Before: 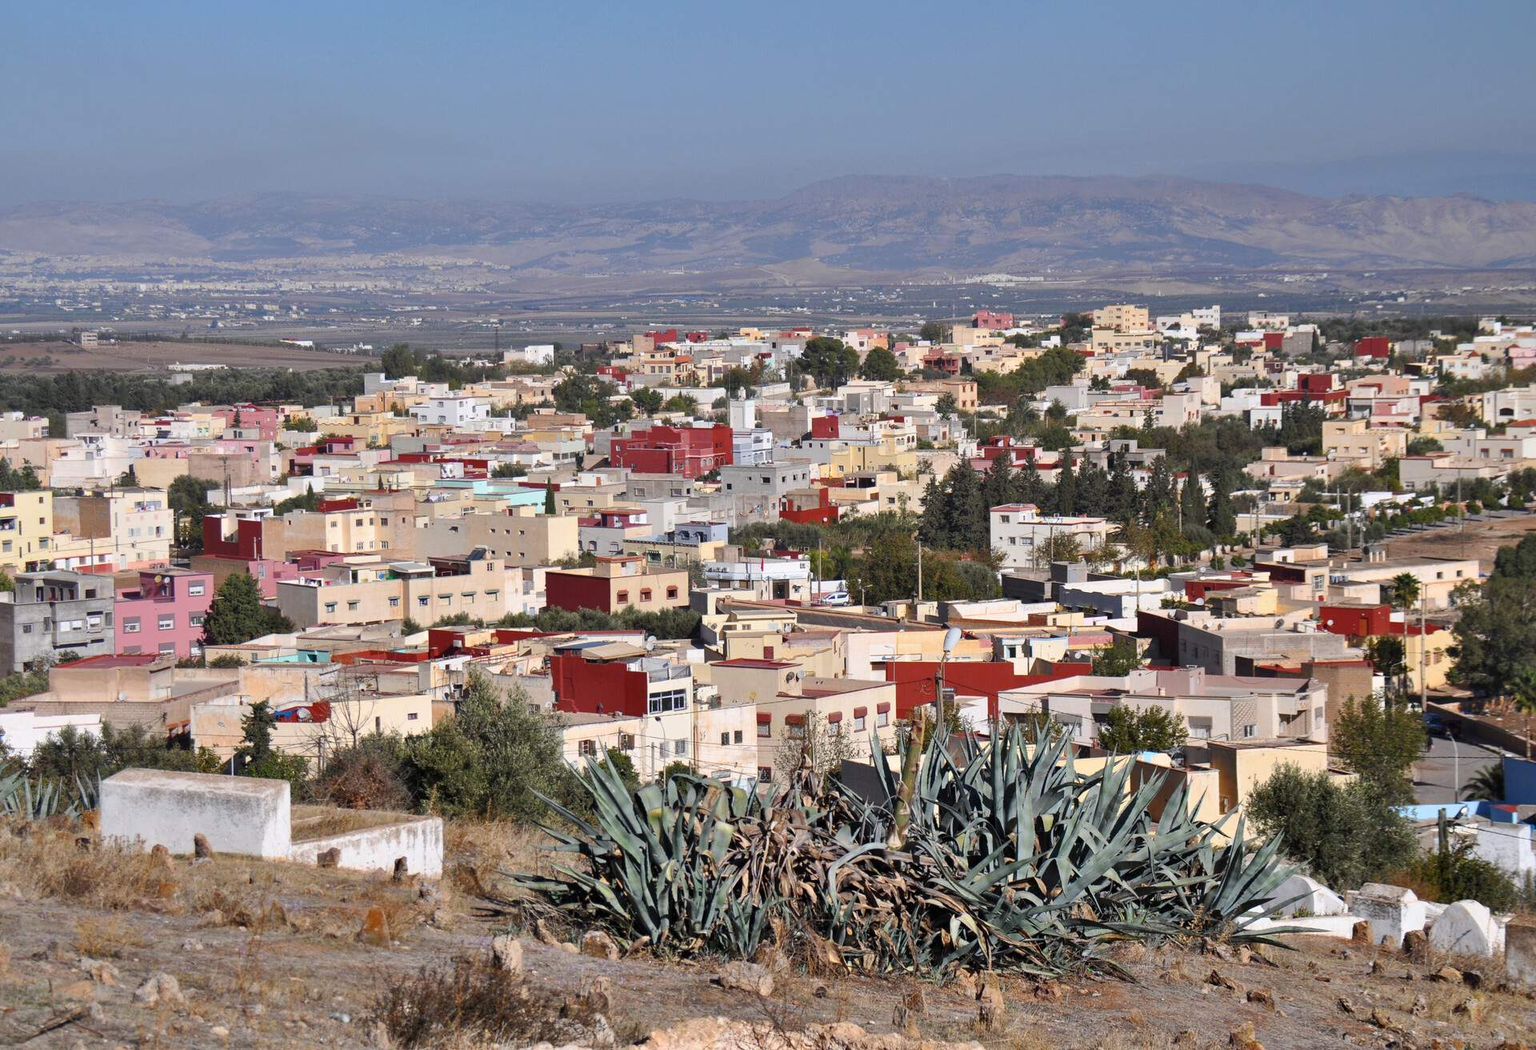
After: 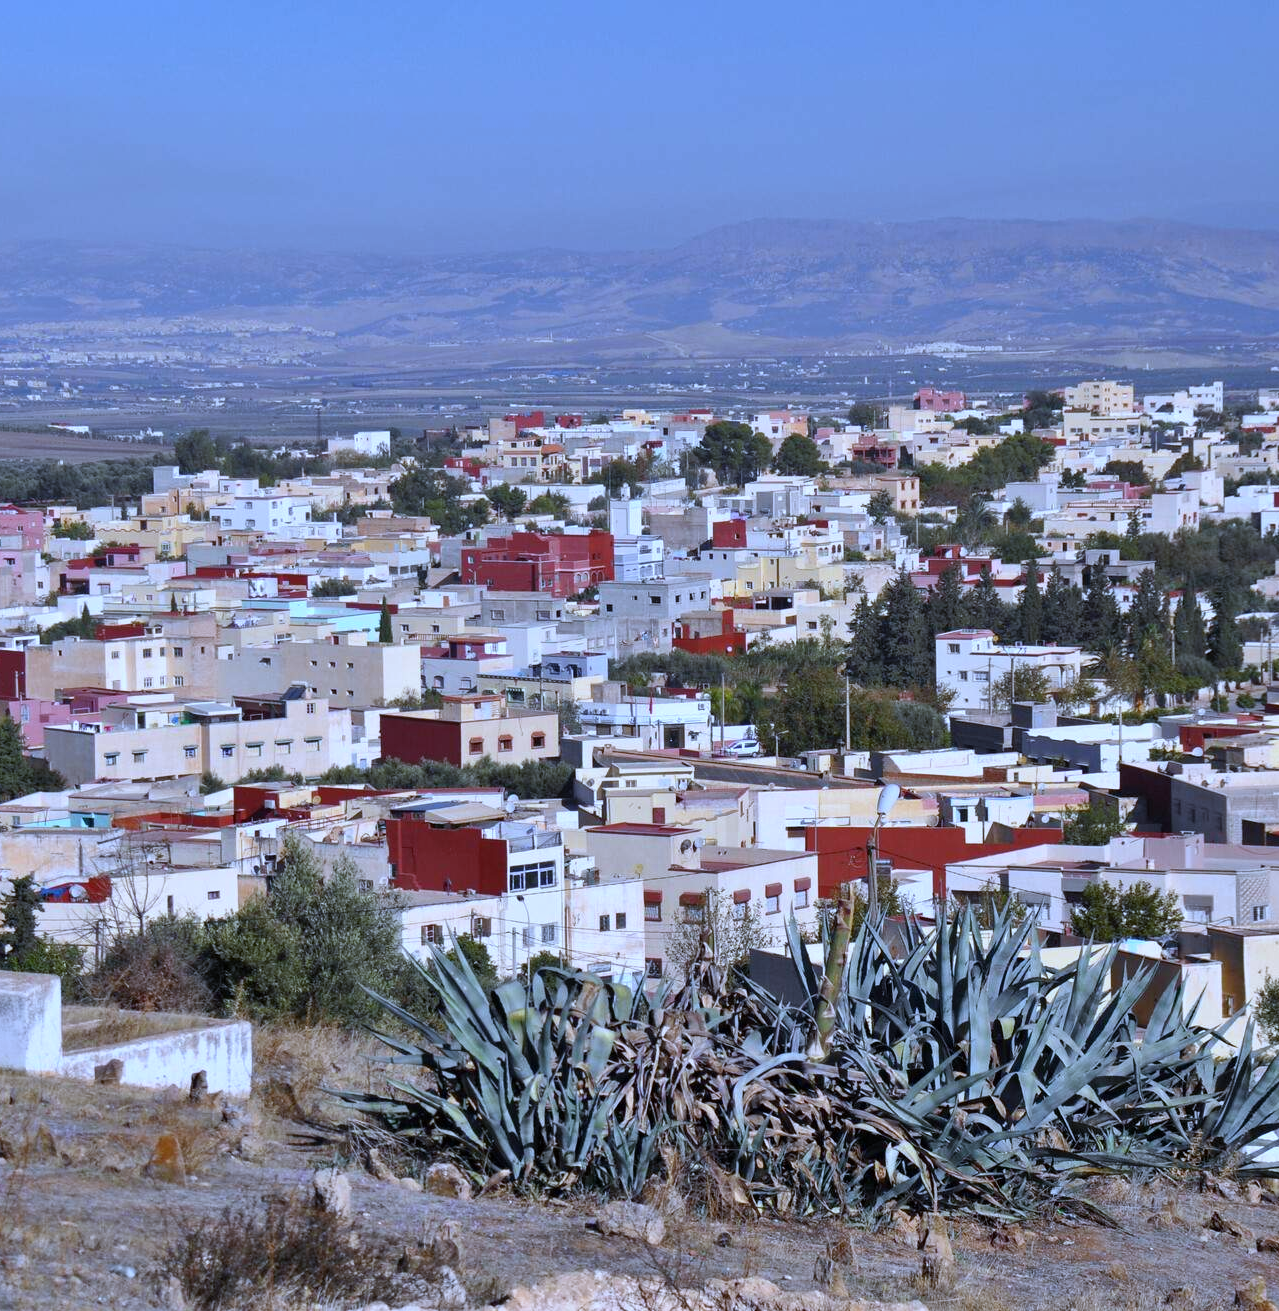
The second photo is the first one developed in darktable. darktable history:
crop and rotate: left 15.754%, right 17.579%
white balance: red 0.871, blue 1.249
